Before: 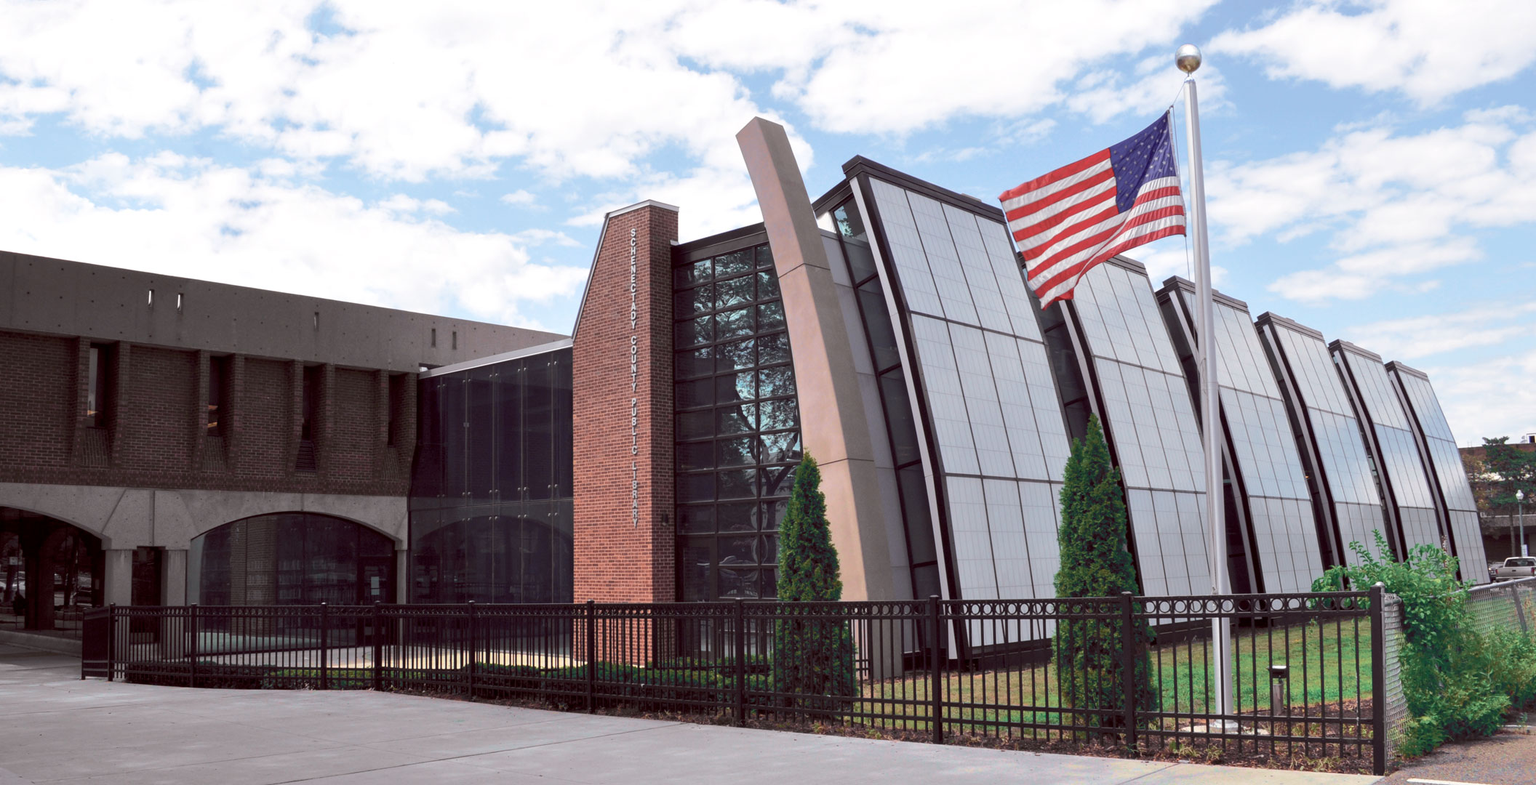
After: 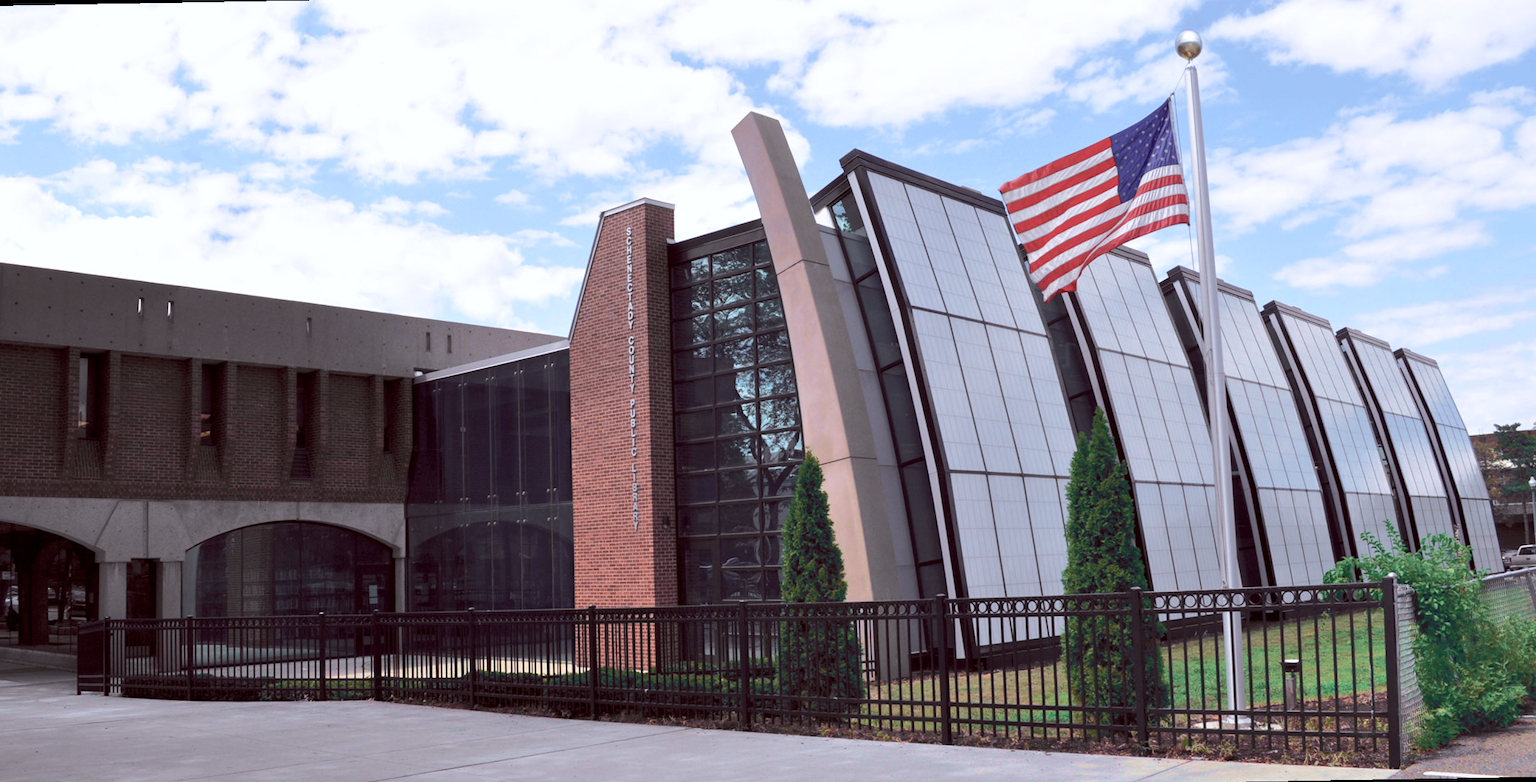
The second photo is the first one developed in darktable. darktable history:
white balance: red 0.984, blue 1.059
rotate and perspective: rotation -1°, crop left 0.011, crop right 0.989, crop top 0.025, crop bottom 0.975
